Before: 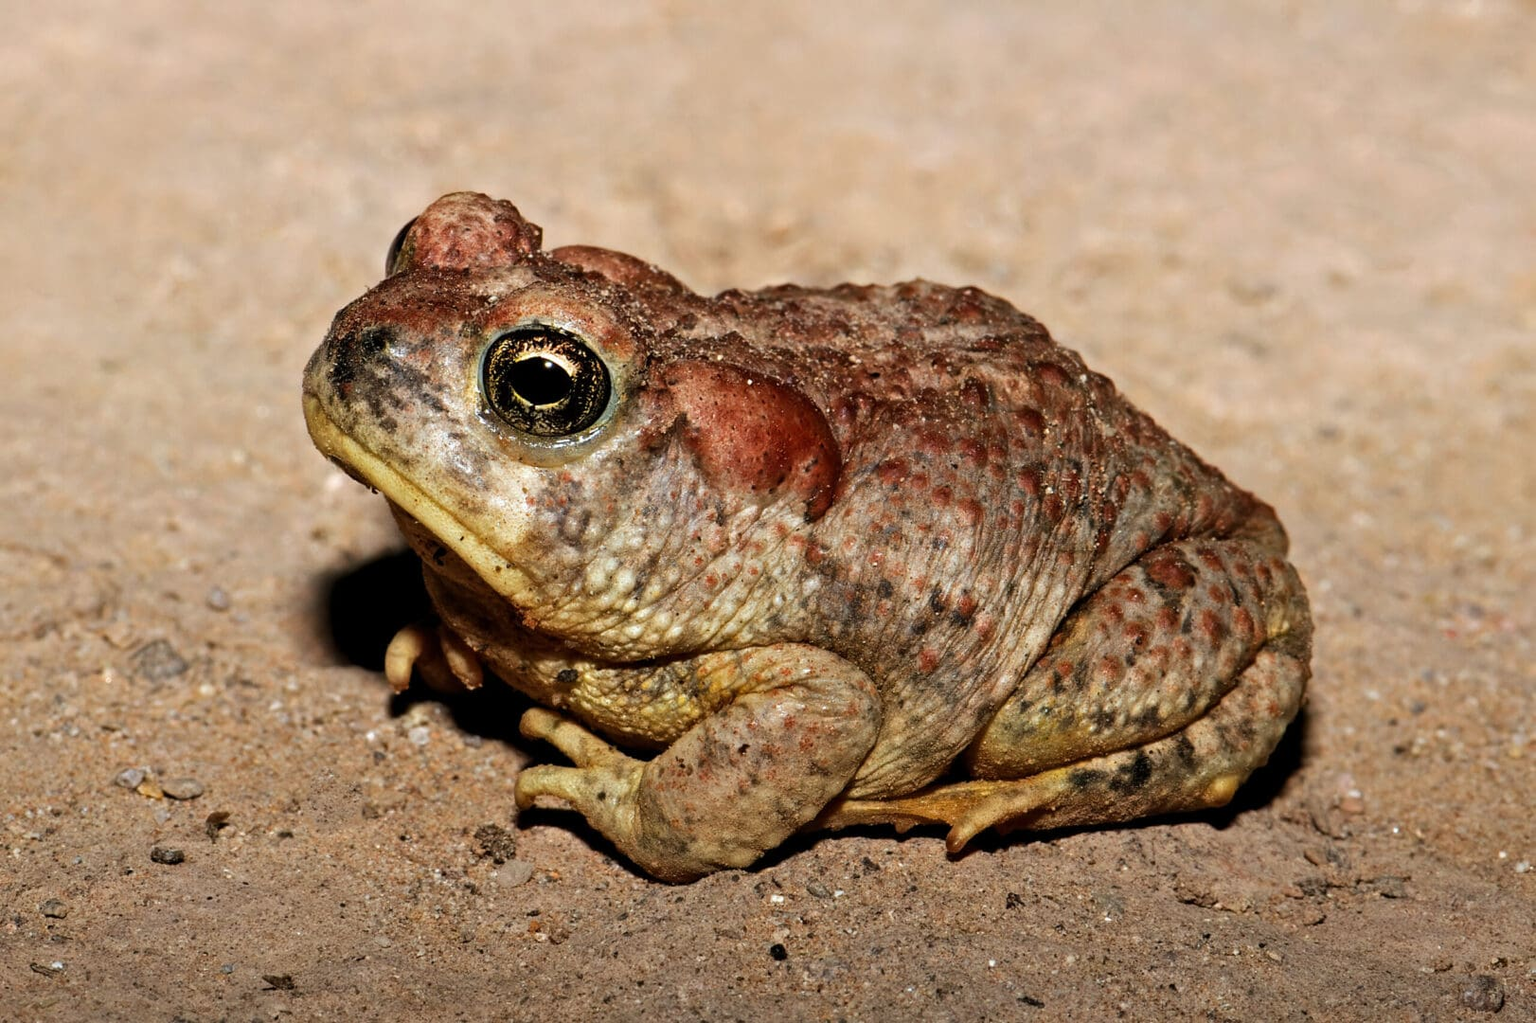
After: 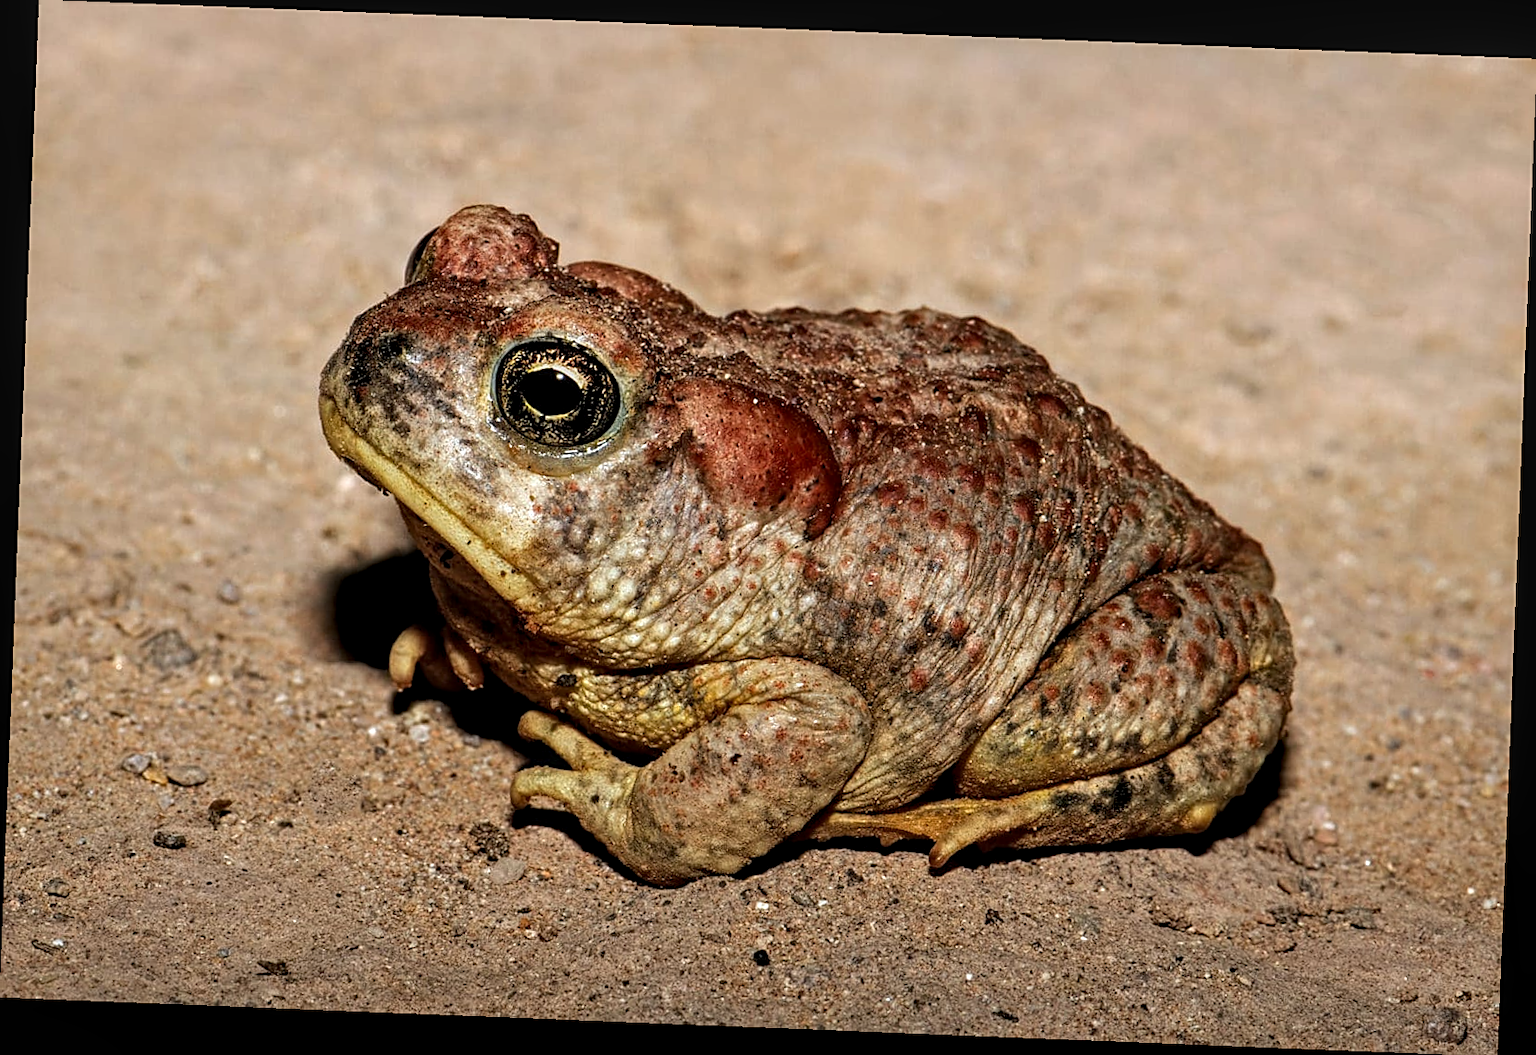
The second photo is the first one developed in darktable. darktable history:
sharpen: on, module defaults
rotate and perspective: rotation 2.27°, automatic cropping off
local contrast: detail 130%
